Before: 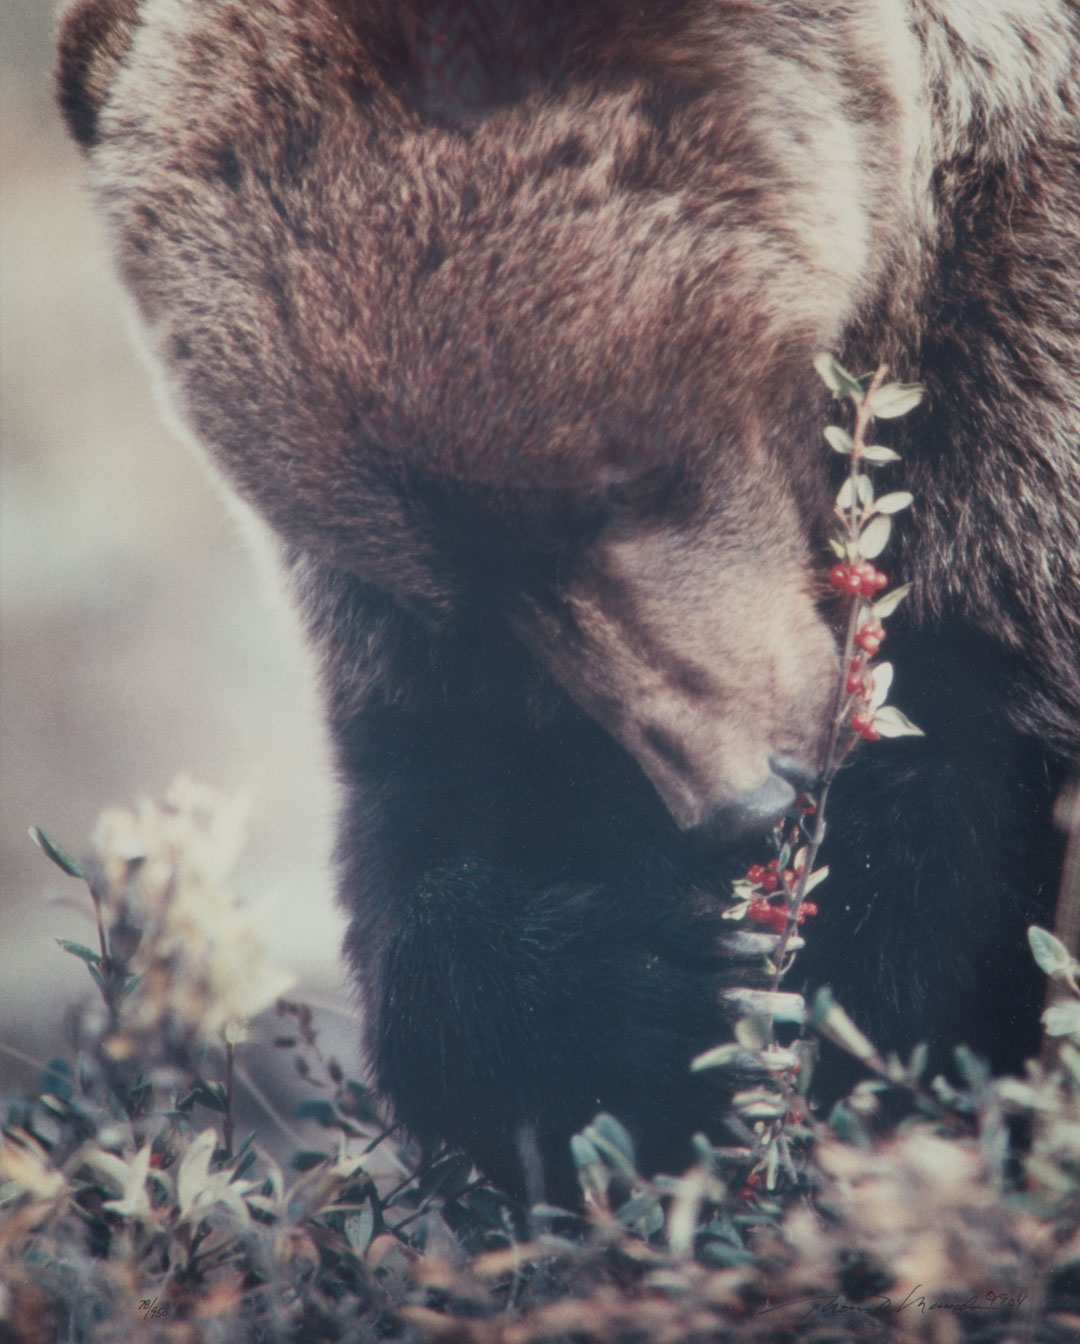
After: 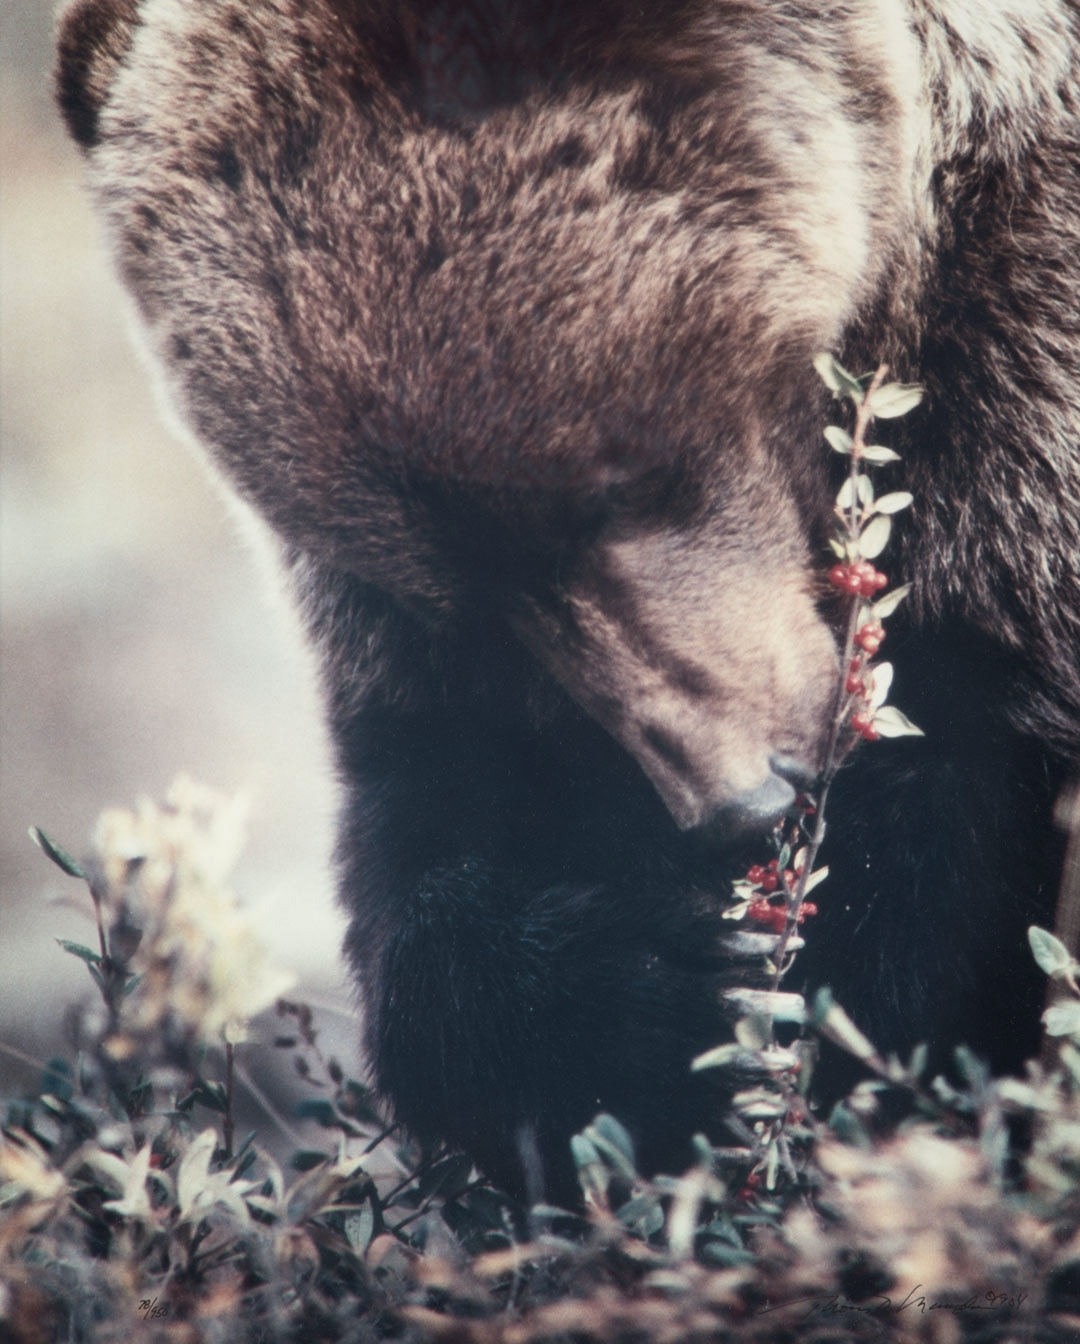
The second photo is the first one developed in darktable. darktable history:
exposure: exposure -0.21 EV, compensate highlight preservation false
contrast brightness saturation: saturation -0.05
tone equalizer: -8 EV -0.75 EV, -7 EV -0.7 EV, -6 EV -0.6 EV, -5 EV -0.4 EV, -3 EV 0.4 EV, -2 EV 0.6 EV, -1 EV 0.7 EV, +0 EV 0.75 EV, edges refinement/feathering 500, mask exposure compensation -1.57 EV, preserve details no
